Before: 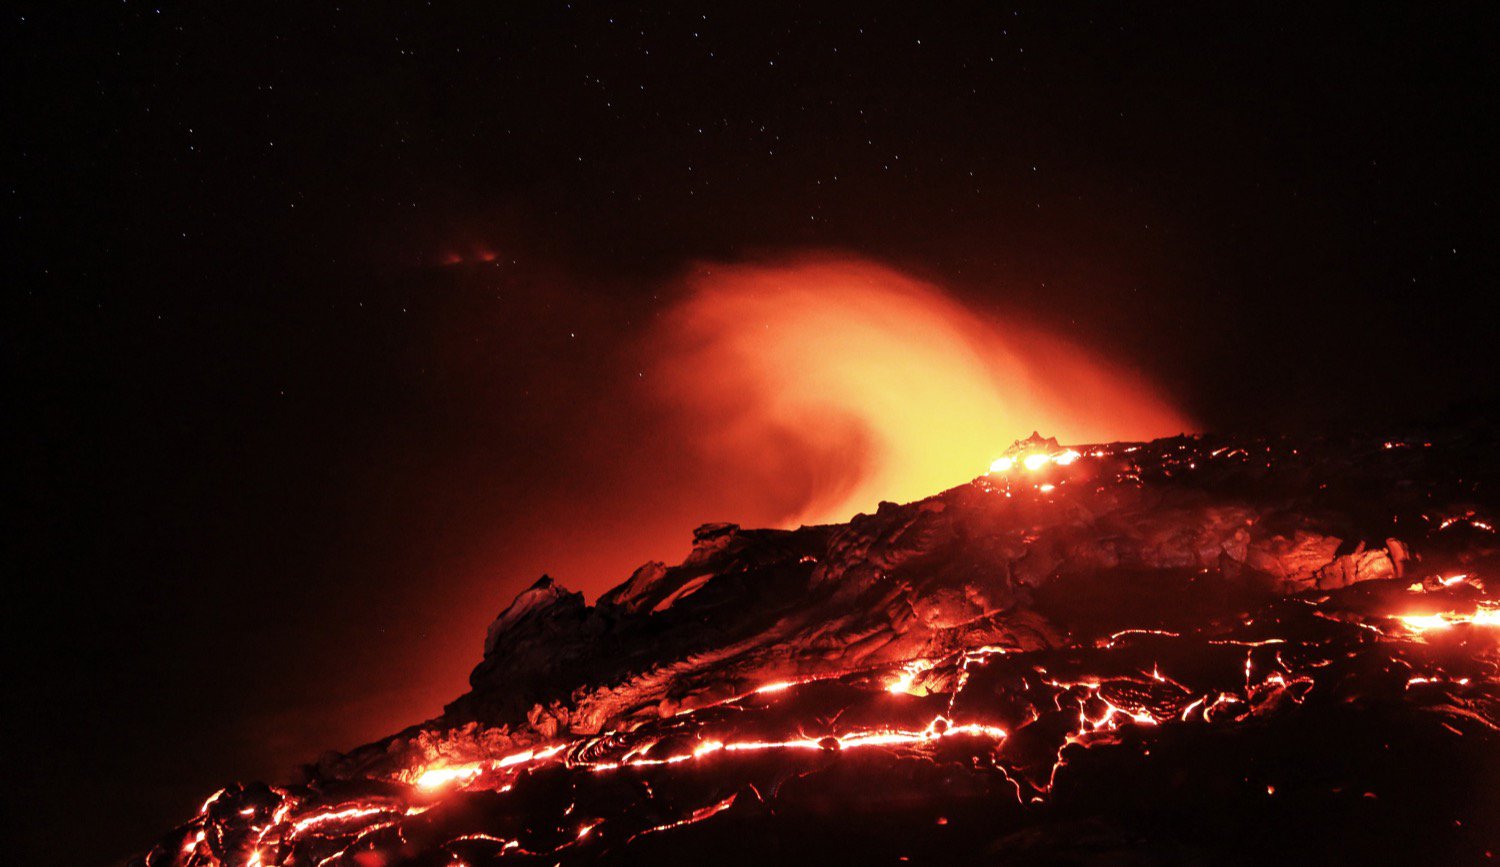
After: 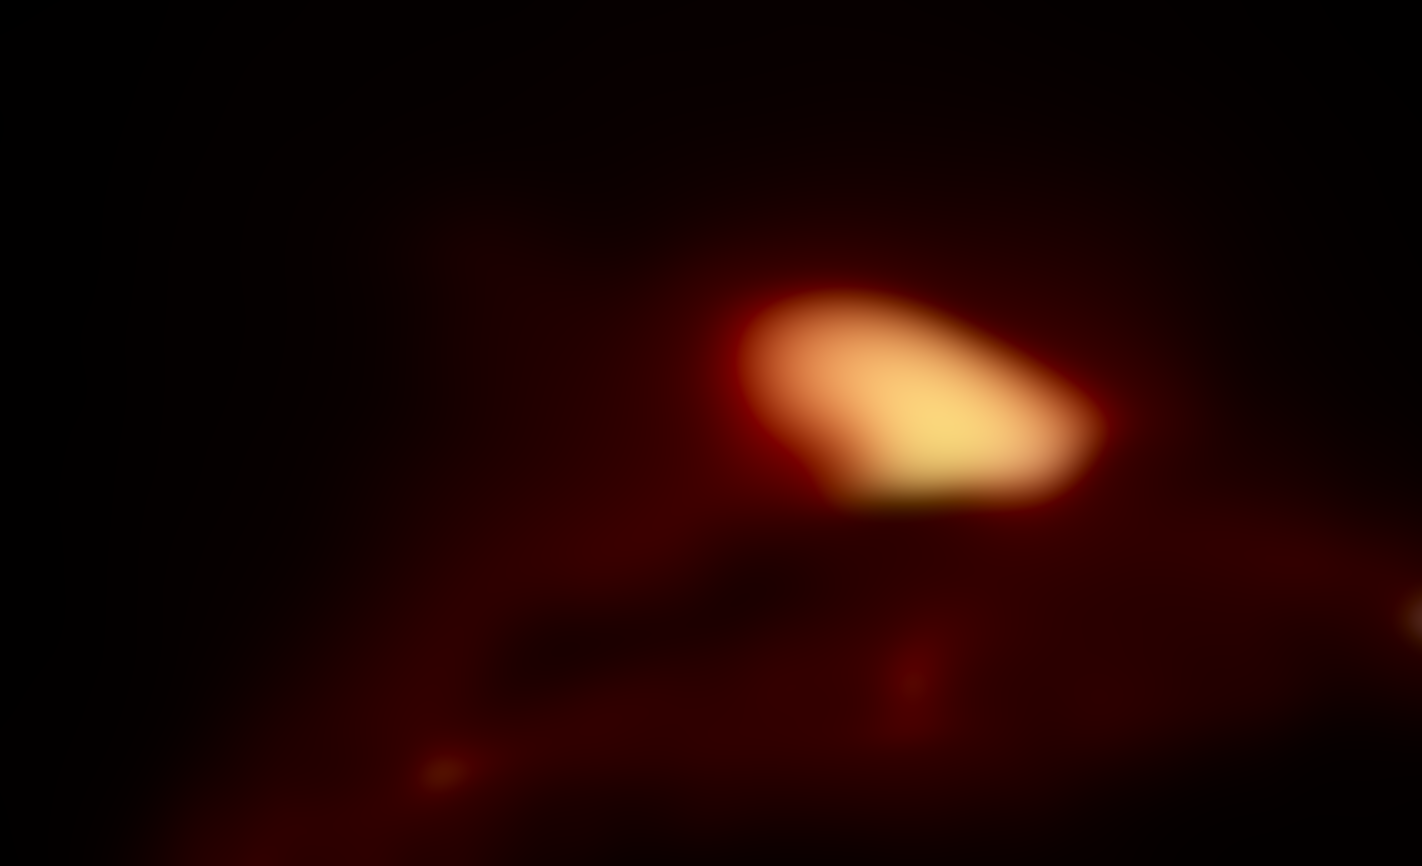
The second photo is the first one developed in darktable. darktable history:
crop and rotate: right 5.167%
exposure: compensate highlight preservation false
vignetting: on, module defaults
lowpass: radius 31.92, contrast 1.72, brightness -0.98, saturation 0.94
